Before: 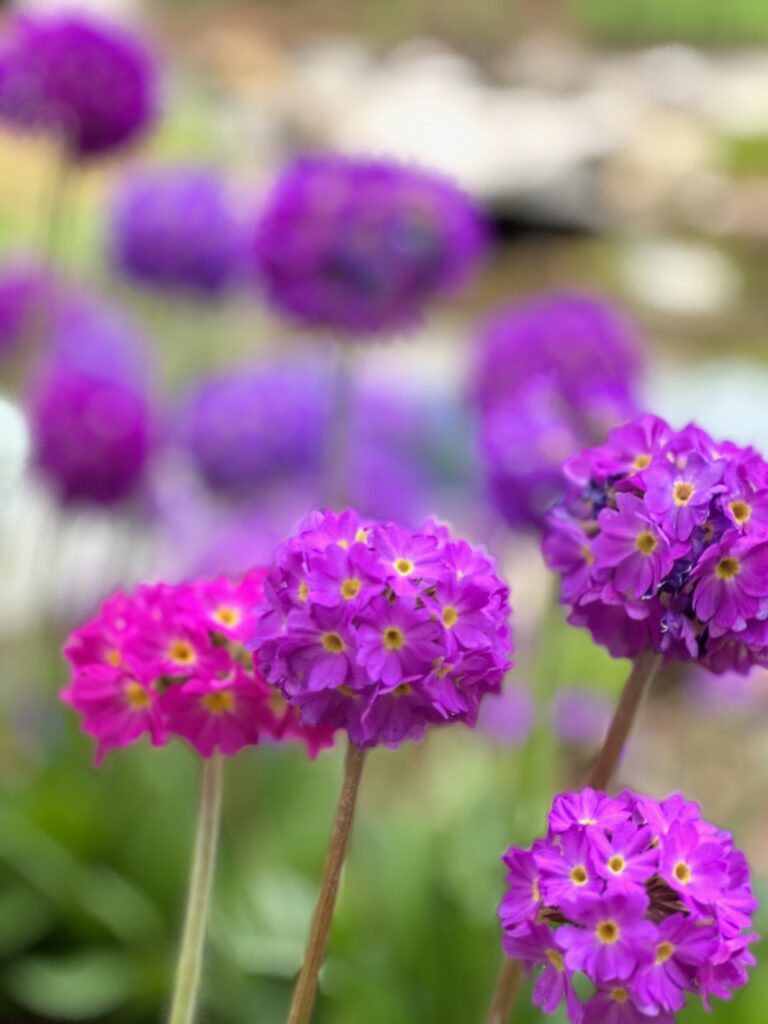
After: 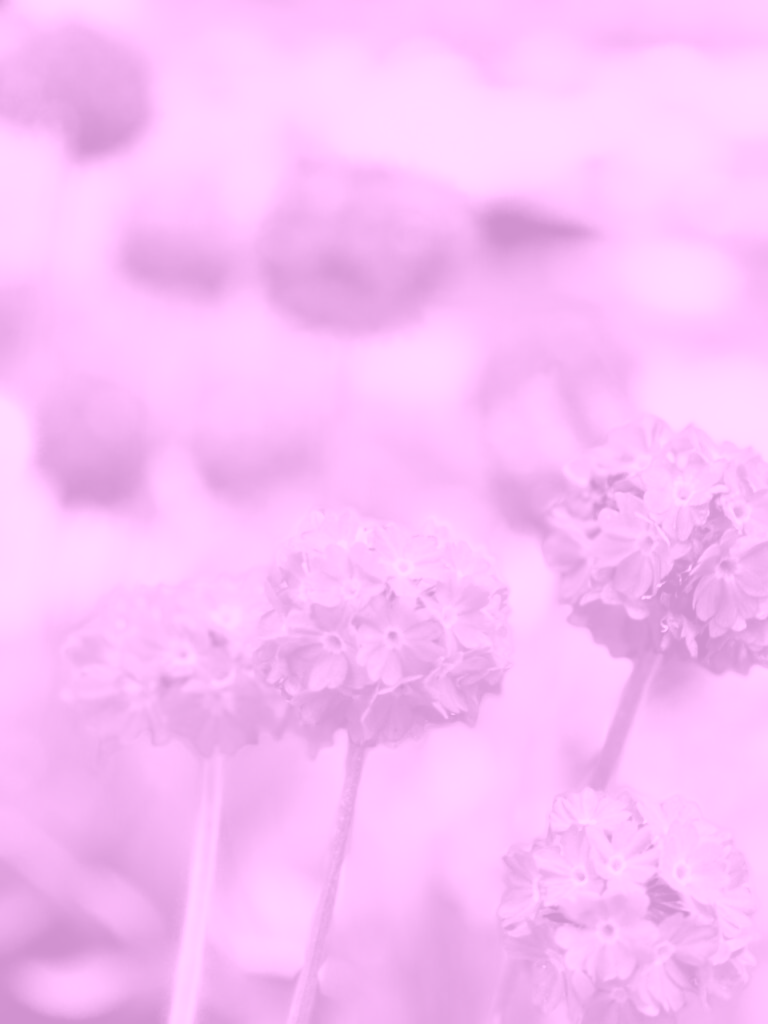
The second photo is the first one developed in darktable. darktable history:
colorize: hue 331.2°, saturation 75%, source mix 30.28%, lightness 70.52%, version 1
sigmoid: contrast 1.7, skew -0.2, preserve hue 0%, red attenuation 0.1, red rotation 0.035, green attenuation 0.1, green rotation -0.017, blue attenuation 0.15, blue rotation -0.052, base primaries Rec2020
